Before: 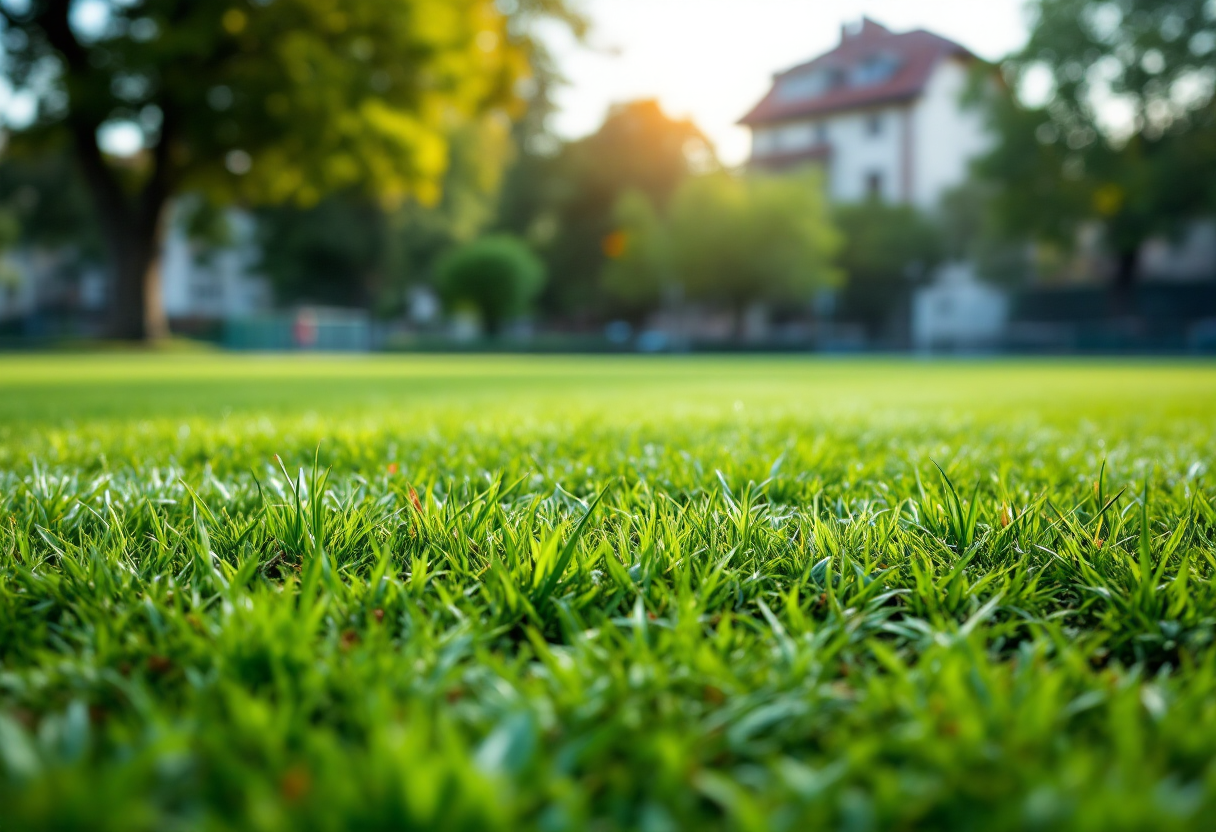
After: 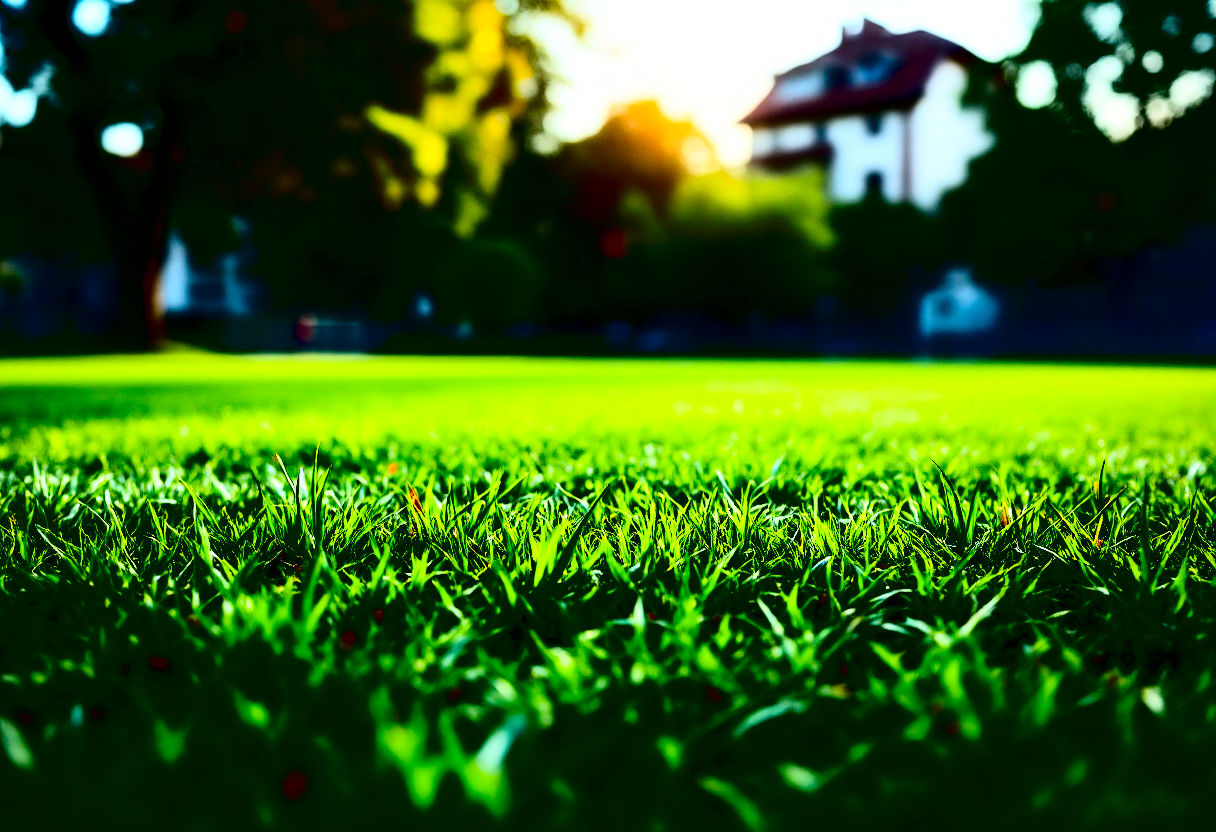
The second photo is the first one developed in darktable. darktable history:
shadows and highlights: shadows -0.521, highlights 39.27
contrast brightness saturation: contrast 0.772, brightness -0.998, saturation 0.996
